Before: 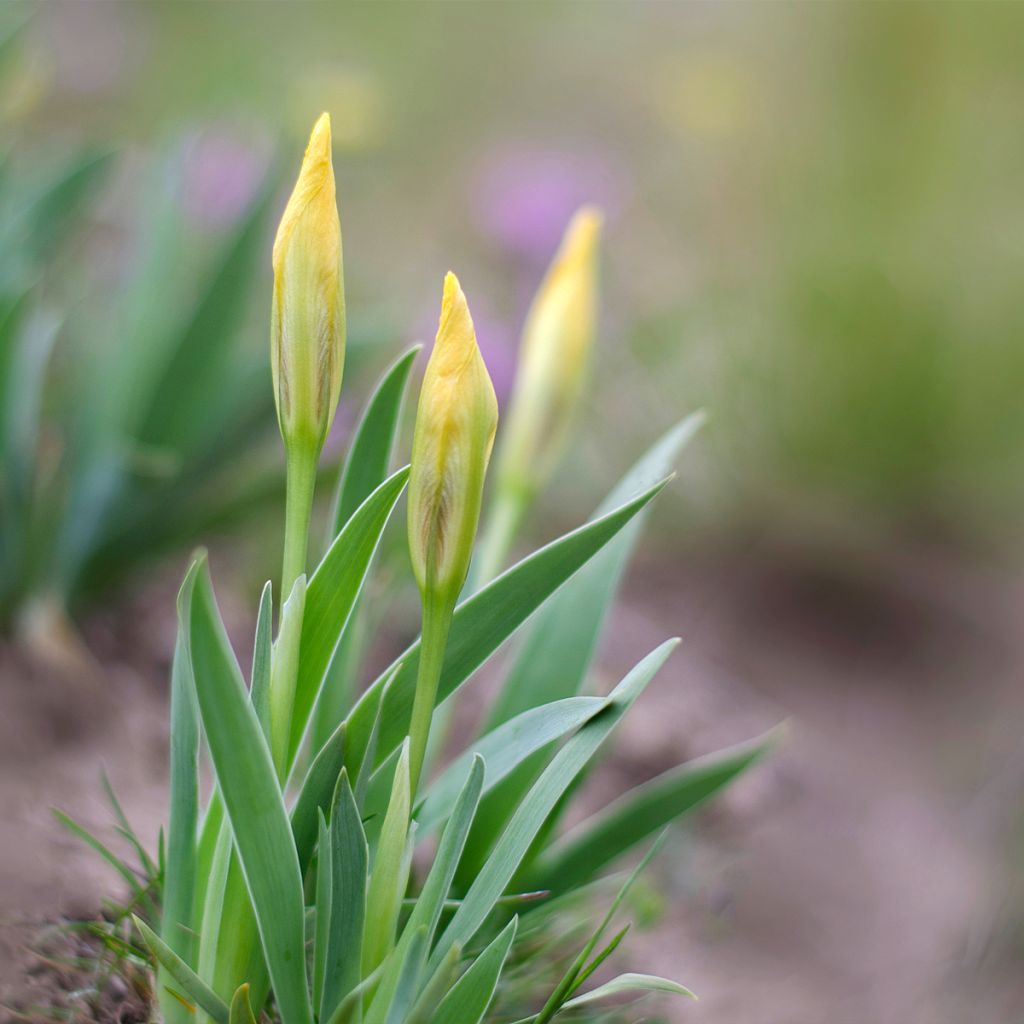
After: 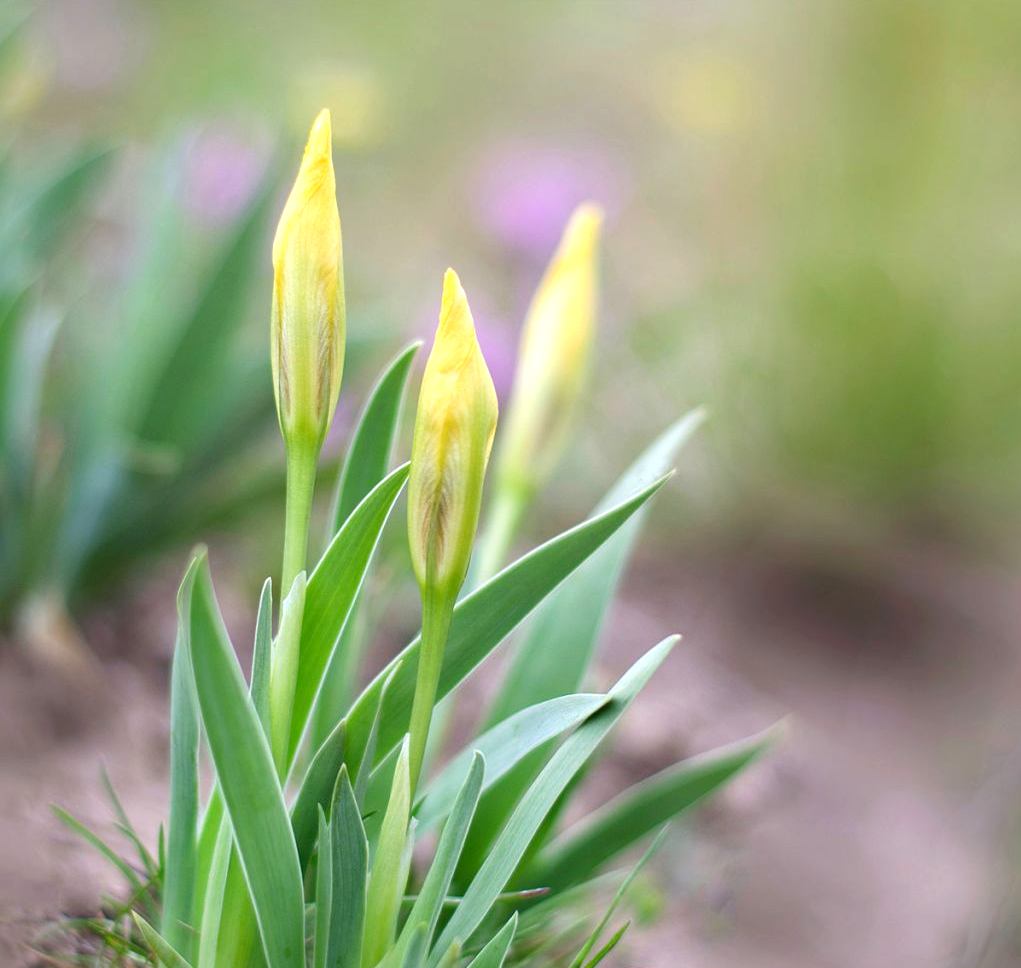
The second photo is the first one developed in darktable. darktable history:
exposure: exposure 0.511 EV, compensate highlight preservation false
crop: top 0.39%, right 0.255%, bottom 5.061%
